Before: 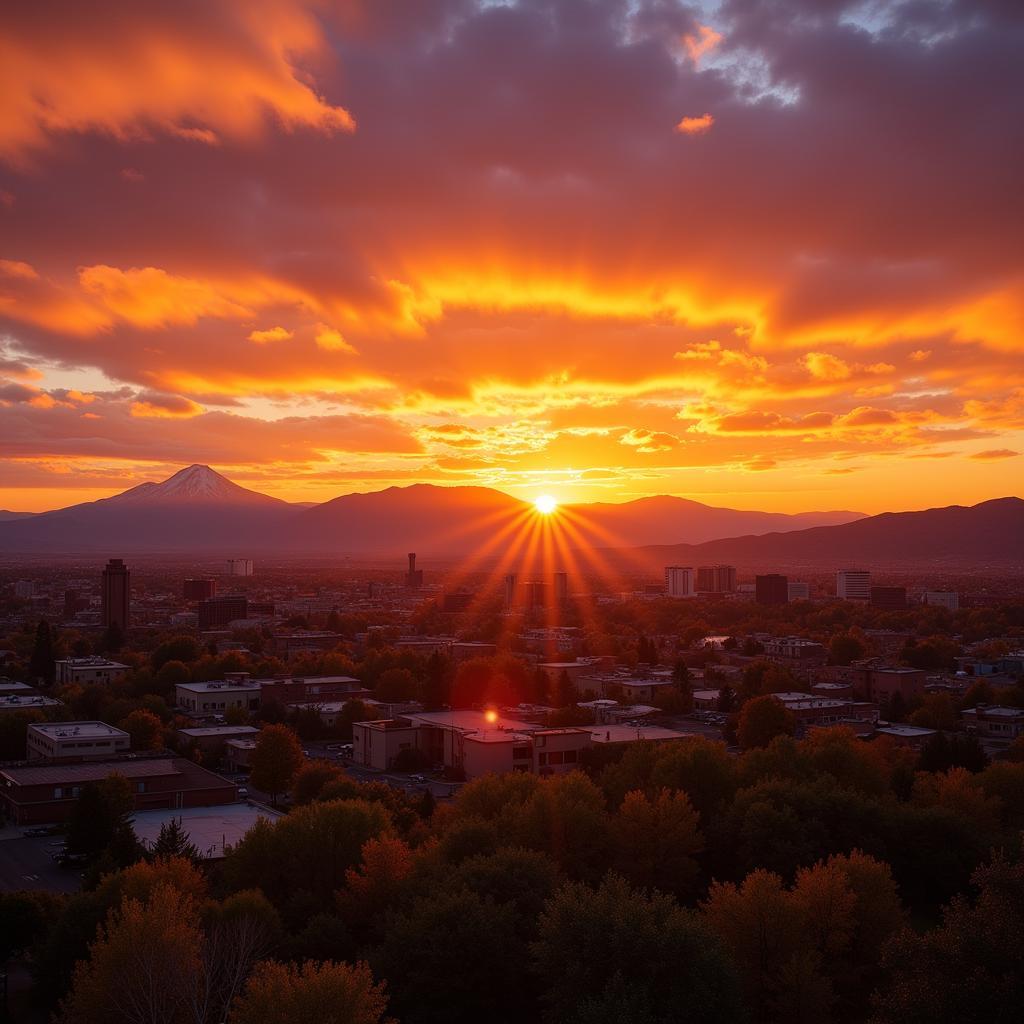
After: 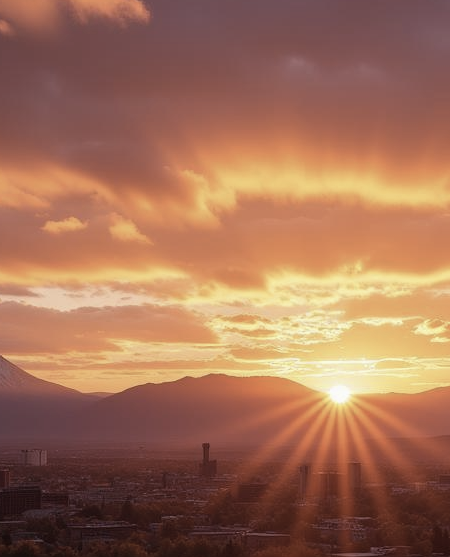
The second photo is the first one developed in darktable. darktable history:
contrast brightness saturation: contrast -0.02, brightness -0.006, saturation 0.038
crop: left 20.172%, top 10.762%, right 35.866%, bottom 34.753%
color zones: curves: ch1 [(0, 0.292) (0.001, 0.292) (0.2, 0.264) (0.4, 0.248) (0.6, 0.248) (0.8, 0.264) (0.999, 0.292) (1, 0.292)]
